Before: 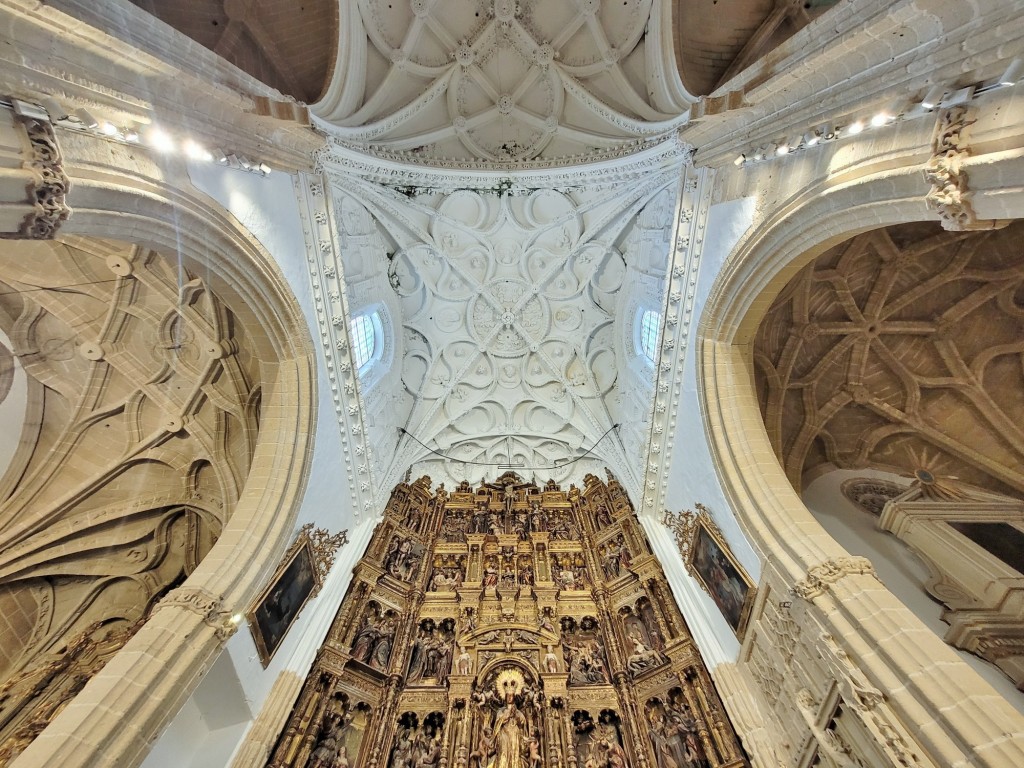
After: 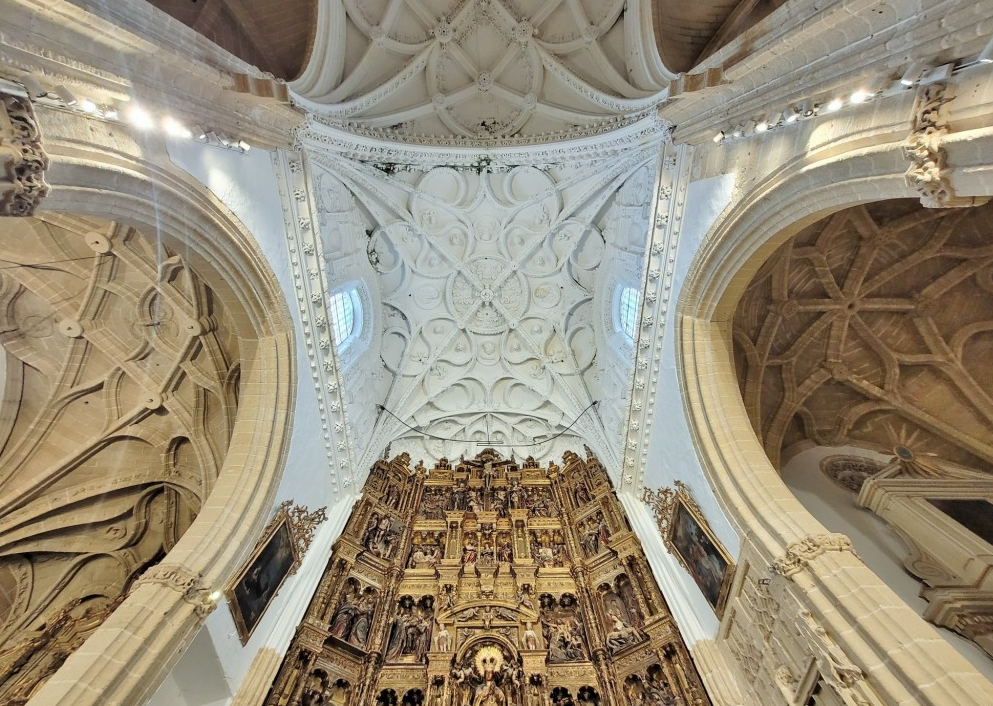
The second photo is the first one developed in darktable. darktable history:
crop: left 2.091%, top 3.055%, right 0.893%, bottom 4.891%
